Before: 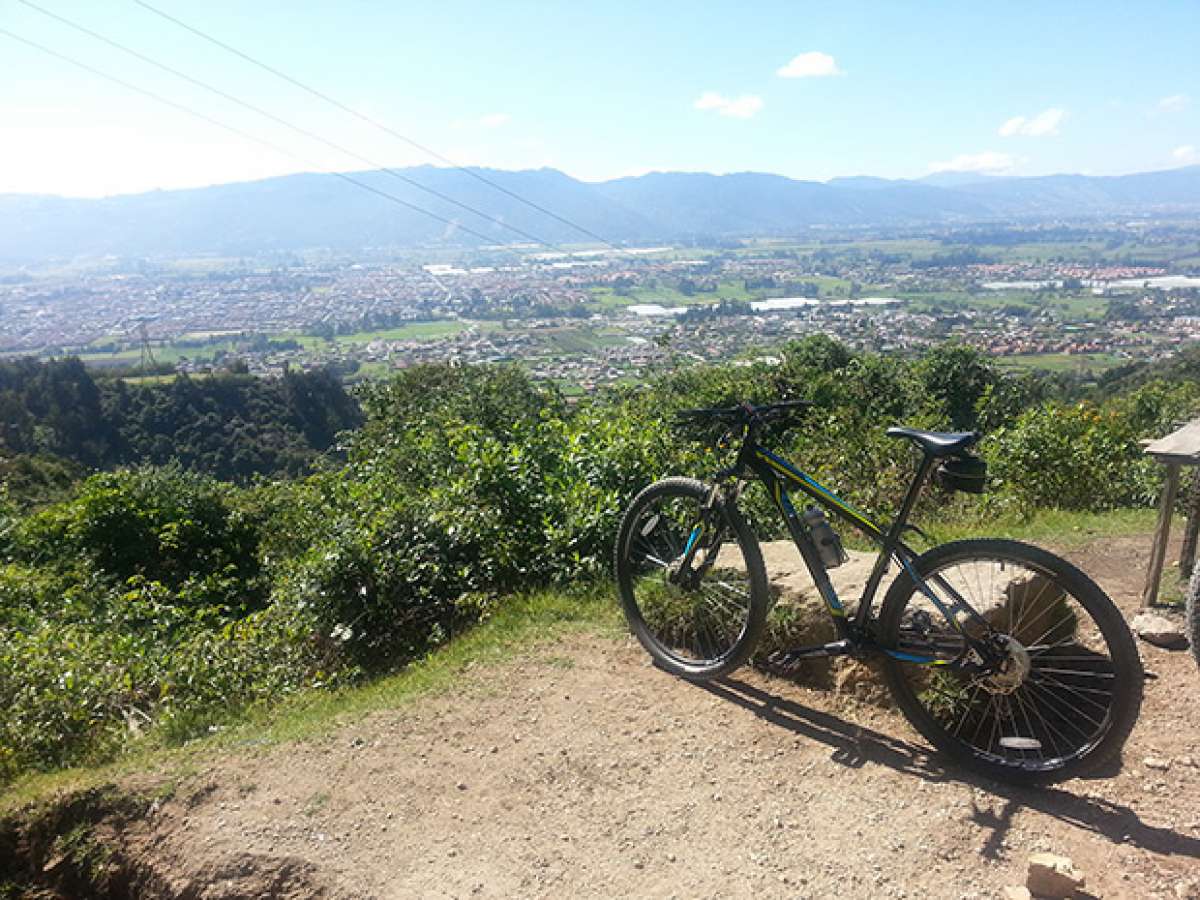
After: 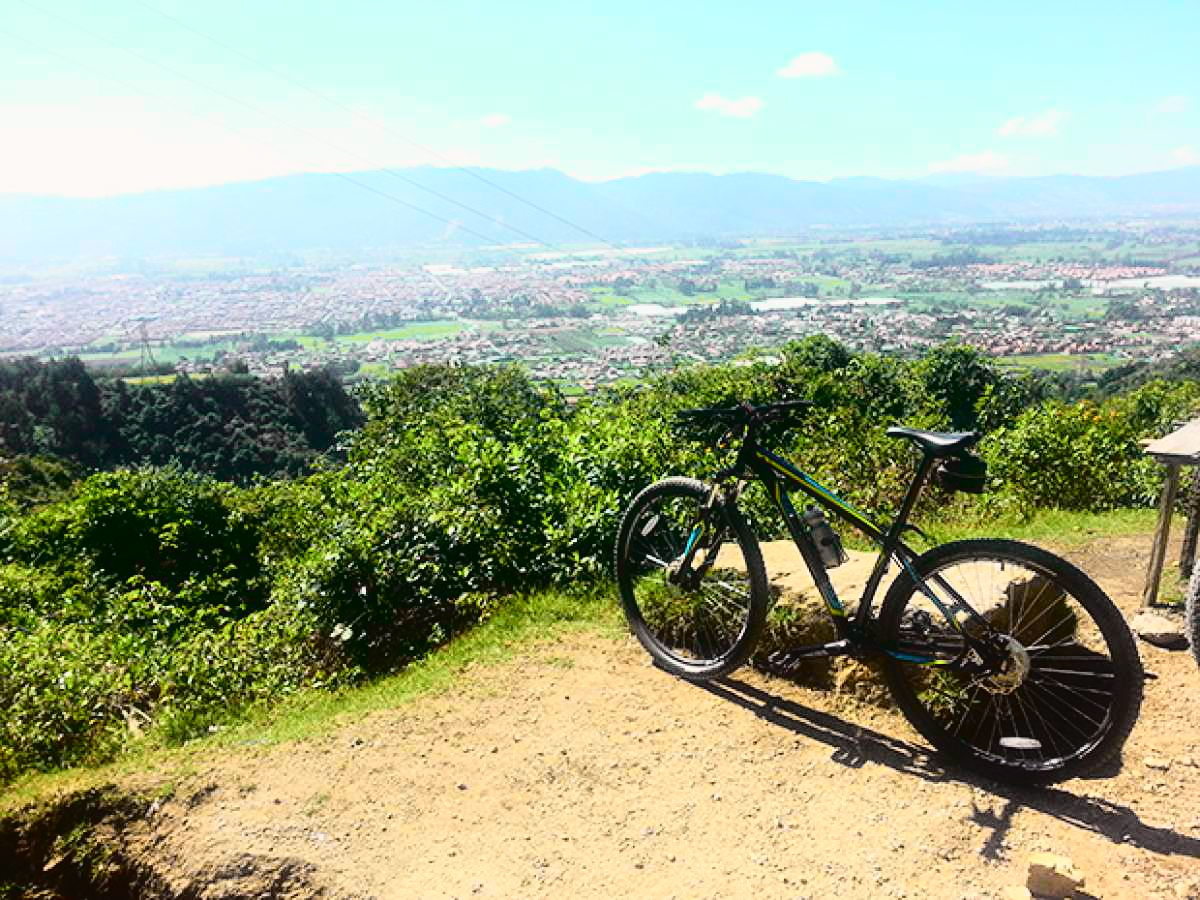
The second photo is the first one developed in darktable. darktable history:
tone curve: curves: ch0 [(0, 0.022) (0.177, 0.086) (0.392, 0.438) (0.704, 0.844) (0.858, 0.938) (1, 0.981)]; ch1 [(0, 0) (0.402, 0.36) (0.476, 0.456) (0.498, 0.501) (0.518, 0.521) (0.58, 0.598) (0.619, 0.65) (0.692, 0.737) (1, 1)]; ch2 [(0, 0) (0.415, 0.438) (0.483, 0.499) (0.503, 0.507) (0.526, 0.537) (0.563, 0.624) (0.626, 0.714) (0.699, 0.753) (0.997, 0.858)], color space Lab, independent channels
